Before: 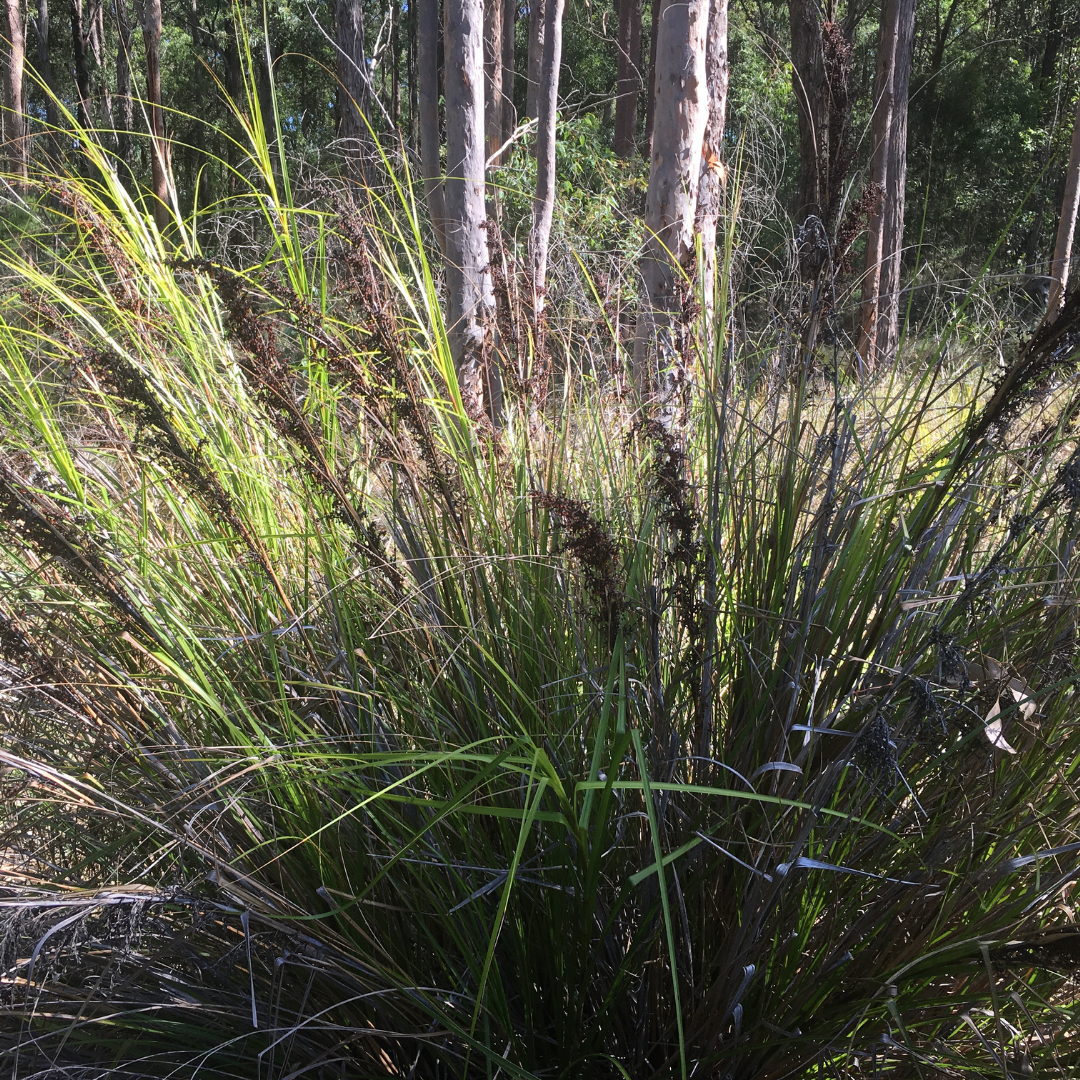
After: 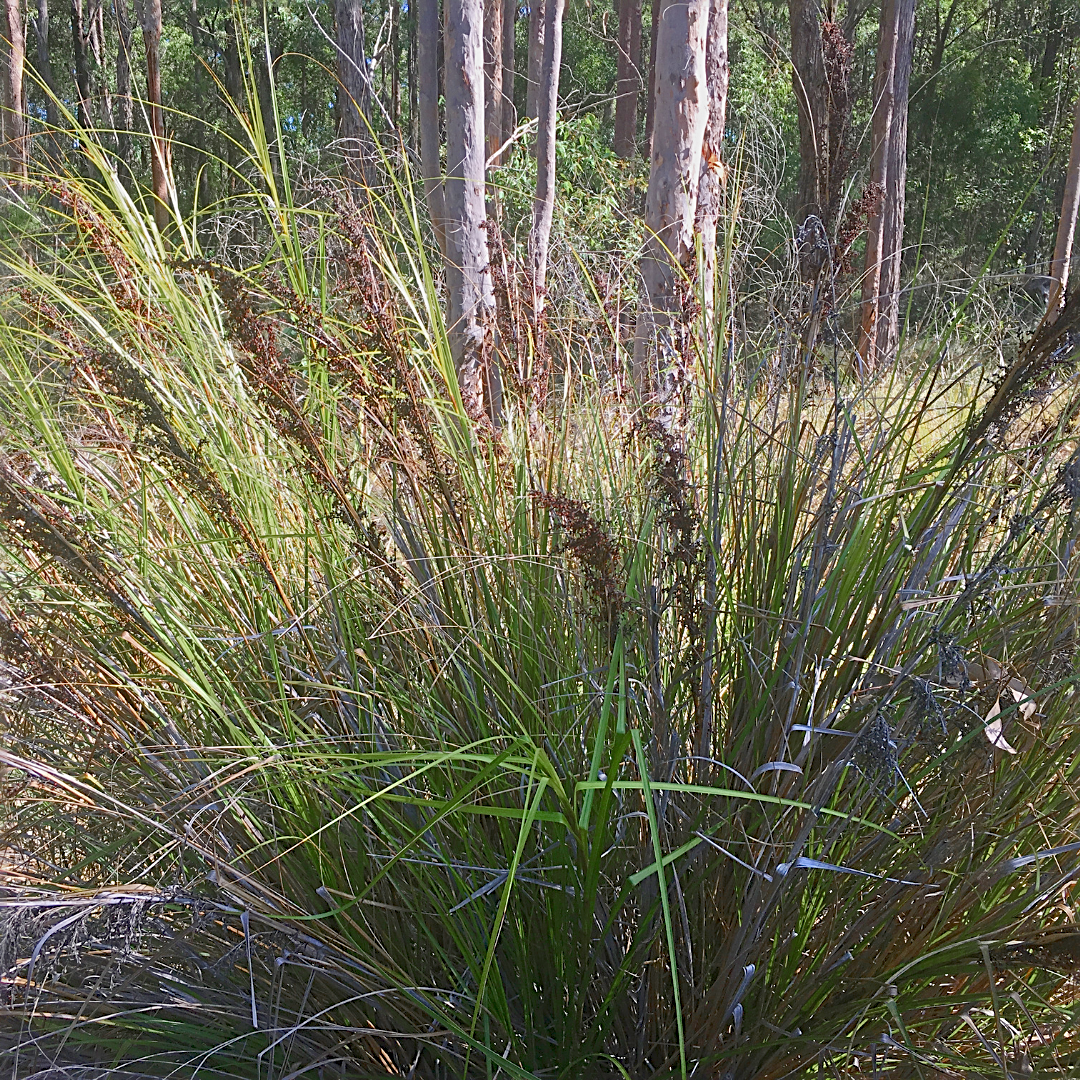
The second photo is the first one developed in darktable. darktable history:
color zones: curves: ch0 [(0.11, 0.396) (0.195, 0.36) (0.25, 0.5) (0.303, 0.412) (0.357, 0.544) (0.75, 0.5) (0.967, 0.328)]; ch1 [(0, 0.468) (0.112, 0.512) (0.202, 0.6) (0.25, 0.5) (0.307, 0.352) (0.357, 0.544) (0.75, 0.5) (0.963, 0.524)]
exposure: exposure 0.665 EV, compensate highlight preservation false
tone equalizer: on, module defaults
sharpen: radius 2.563, amount 0.64
shadows and highlights: radius 336.81, shadows 29.07, soften with gaussian
color balance rgb: linear chroma grading › global chroma 15.184%, perceptual saturation grading › global saturation 0.299%, perceptual saturation grading › highlights -15.631%, perceptual saturation grading › shadows 25.166%, contrast -29.37%
